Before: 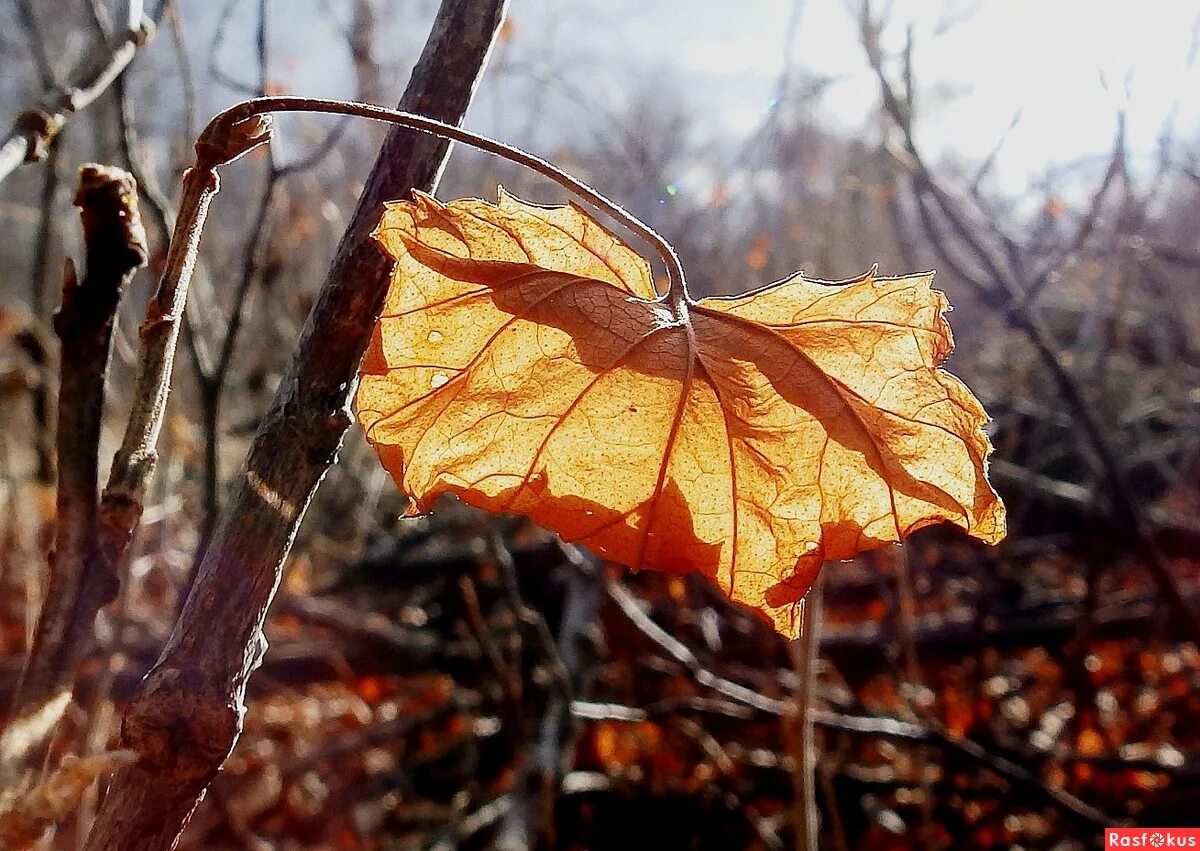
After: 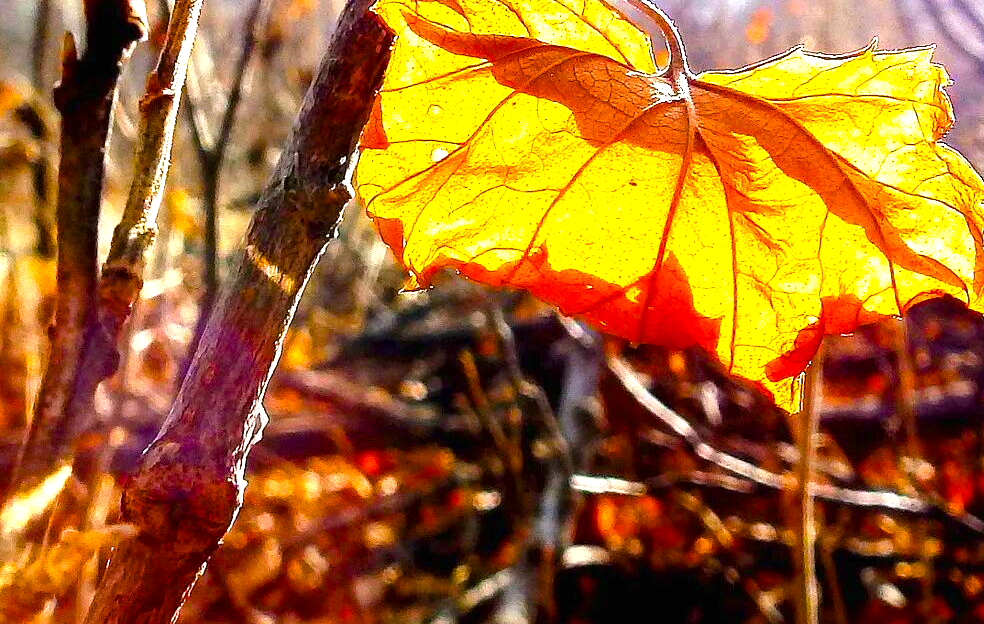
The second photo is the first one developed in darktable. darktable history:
crop: top 26.648%, right 17.987%
color balance rgb: linear chroma grading › global chroma 42.459%, perceptual saturation grading › global saturation 30.92%
exposure: black level correction 0, exposure 1.371 EV, compensate highlight preservation false
